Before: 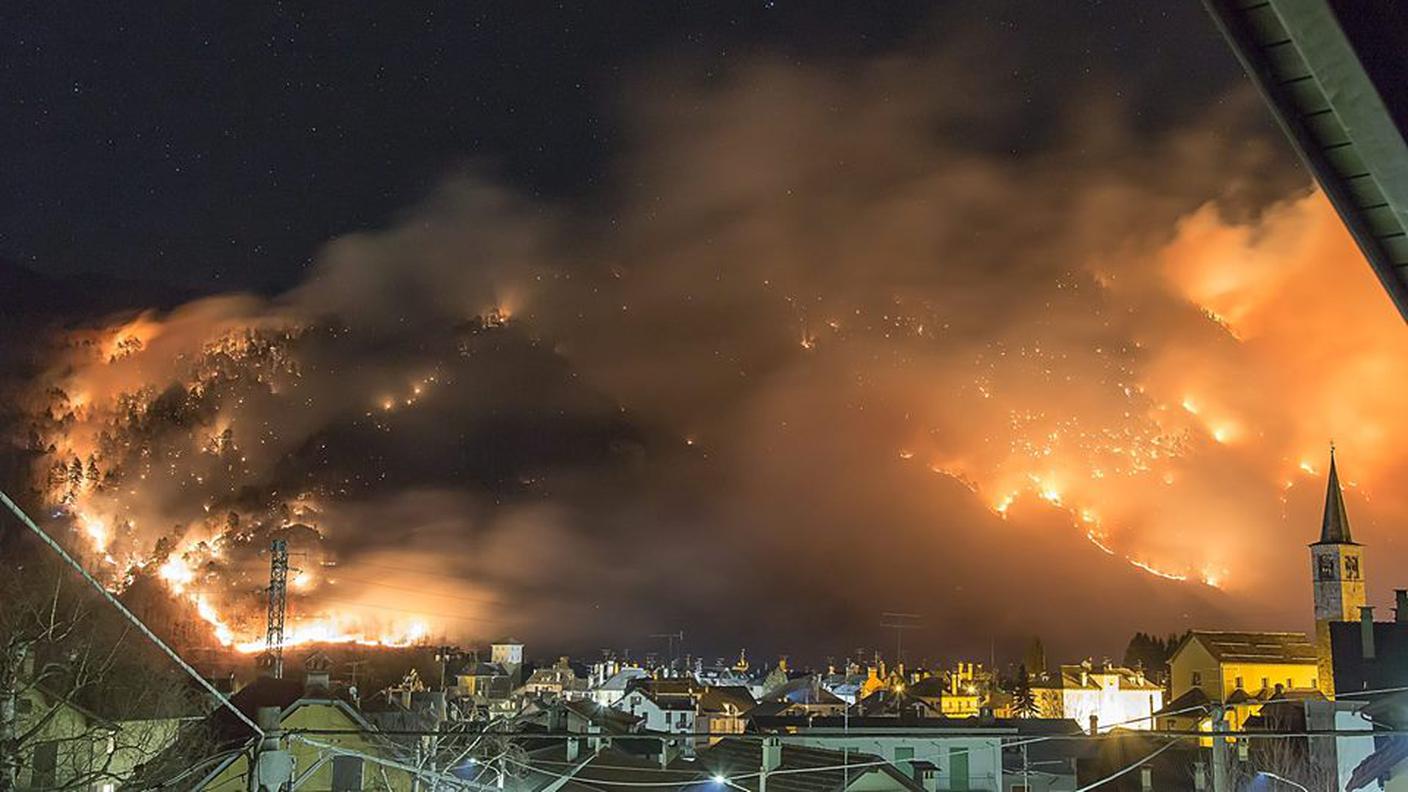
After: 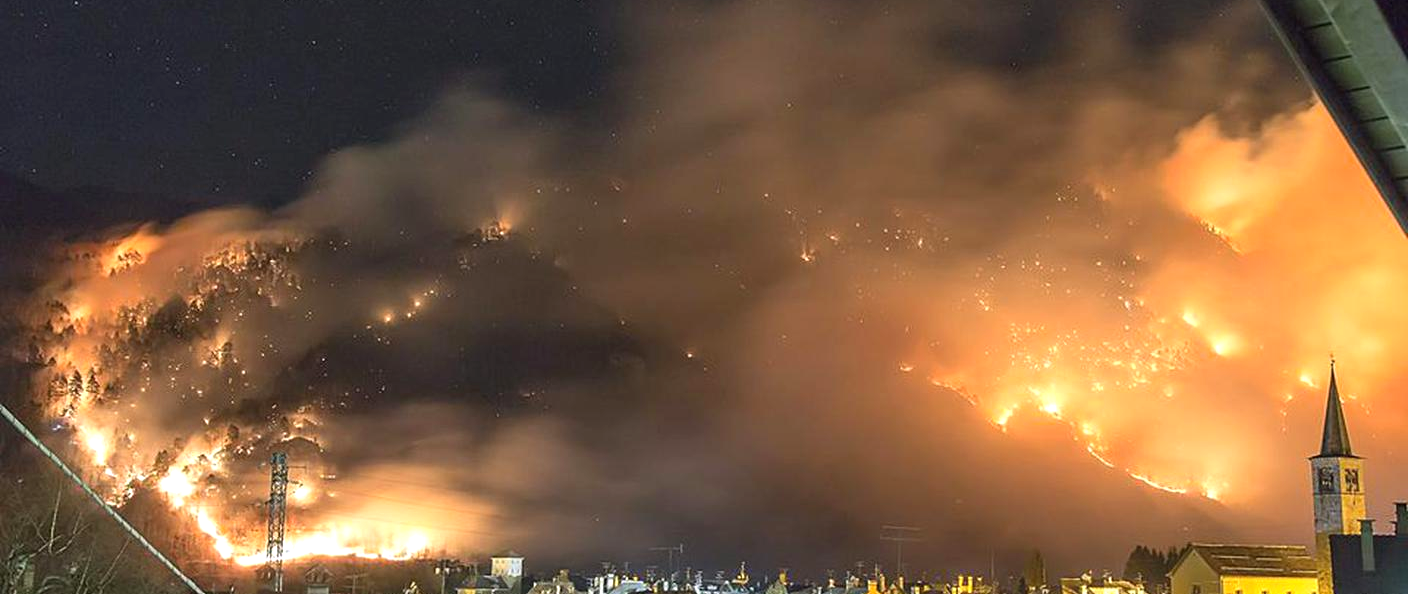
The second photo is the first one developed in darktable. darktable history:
crop: top 11.038%, bottom 13.962%
exposure: black level correction 0, exposure 0.5 EV, compensate highlight preservation false
